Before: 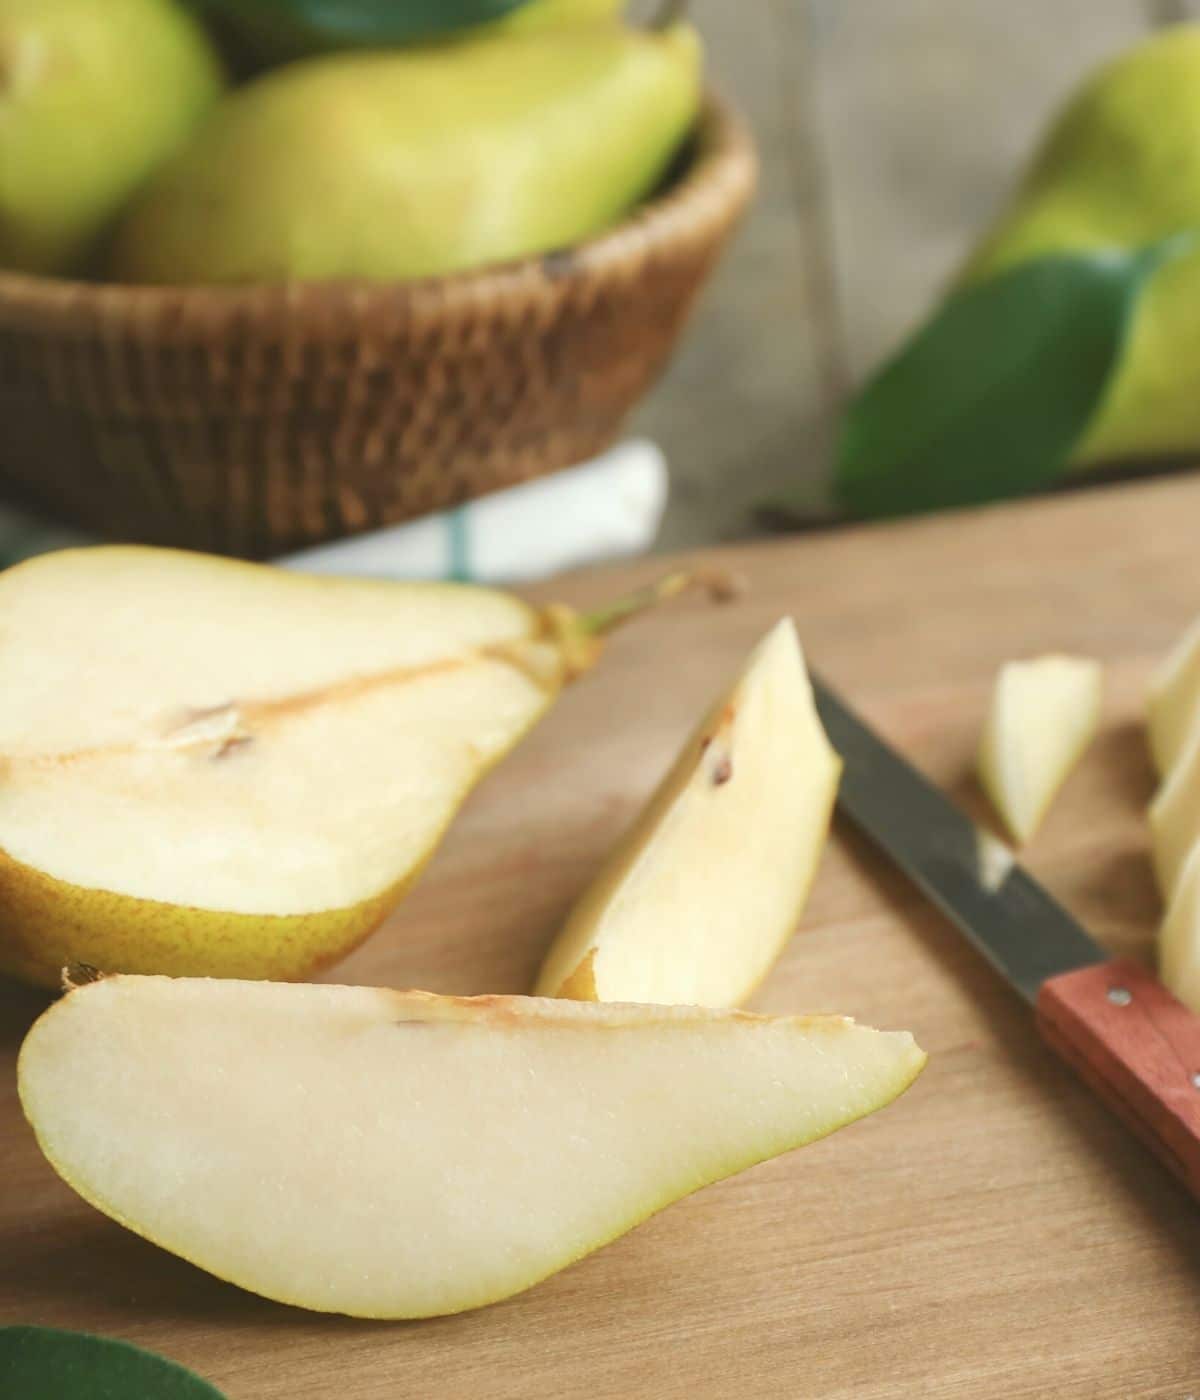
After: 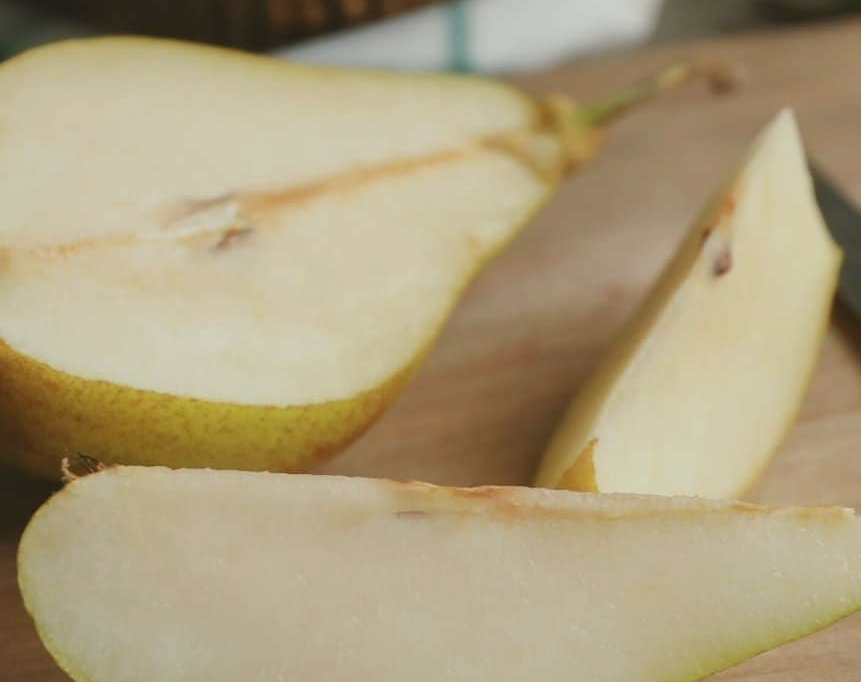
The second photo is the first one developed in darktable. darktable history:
crop: top 36.395%, right 28.217%, bottom 14.841%
exposure: exposure -0.606 EV, compensate exposure bias true, compensate highlight preservation false
